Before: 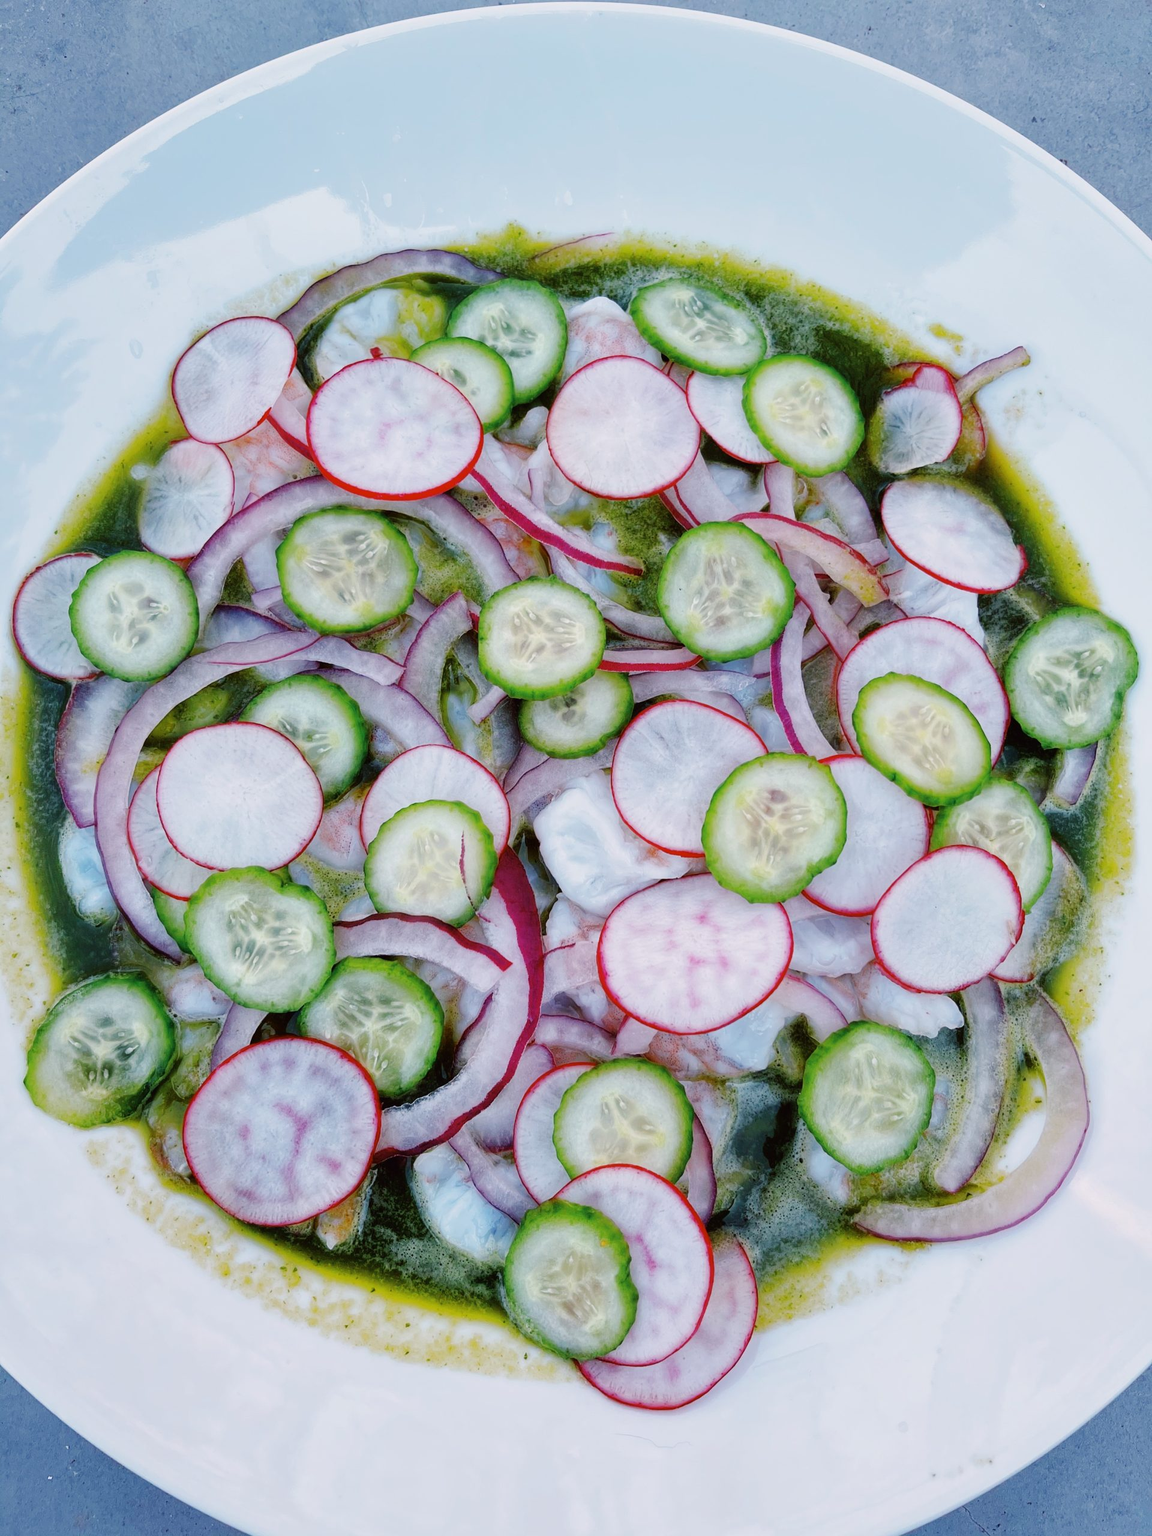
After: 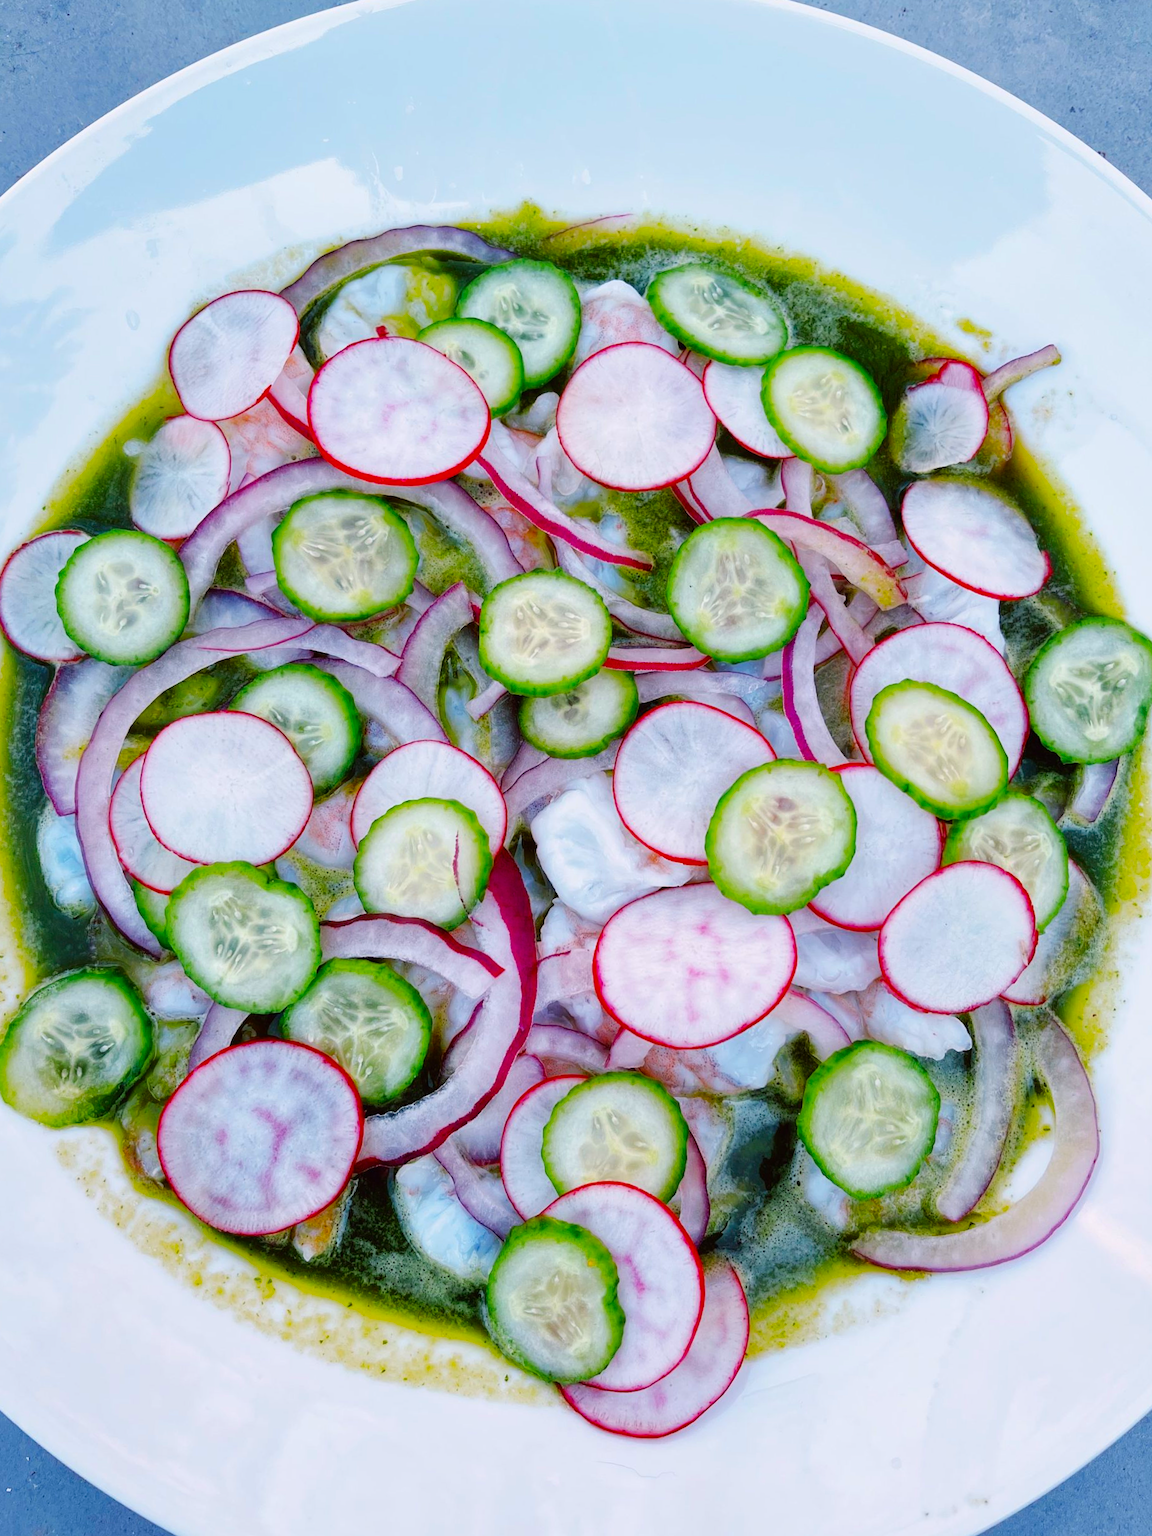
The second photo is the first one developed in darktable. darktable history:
contrast brightness saturation: contrast 0.04, saturation 0.16
color balance rgb: linear chroma grading › global chroma 3.45%, perceptual saturation grading › global saturation 11.24%, perceptual brilliance grading › global brilliance 3.04%, global vibrance 2.8%
crop and rotate: angle -1.69°
